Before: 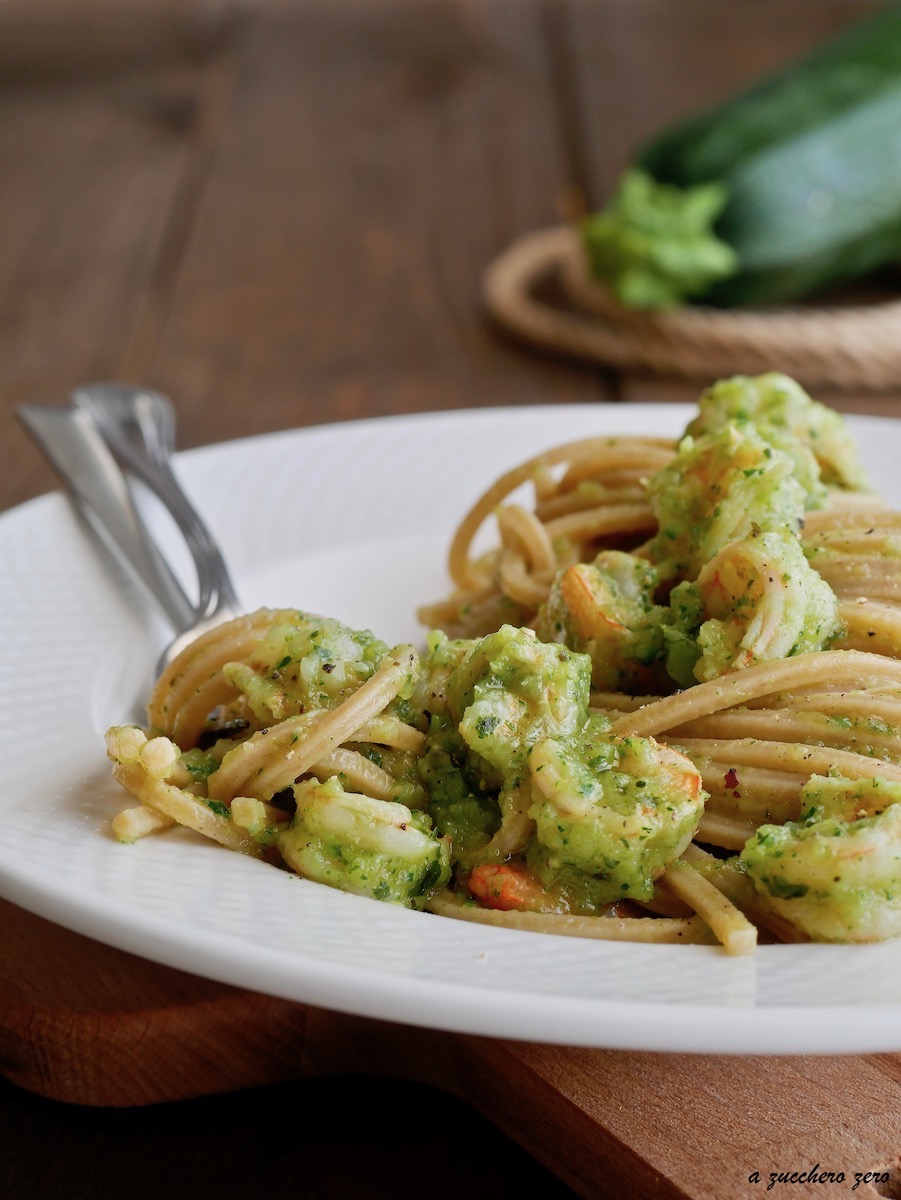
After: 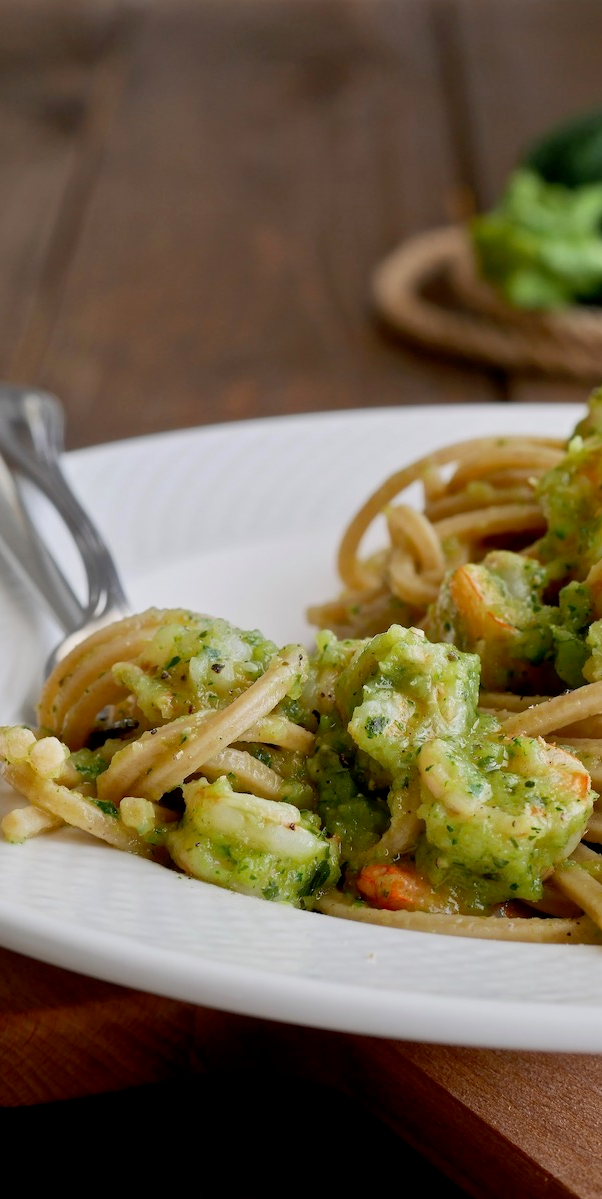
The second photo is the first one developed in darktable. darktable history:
crop and rotate: left 12.418%, right 20.681%
